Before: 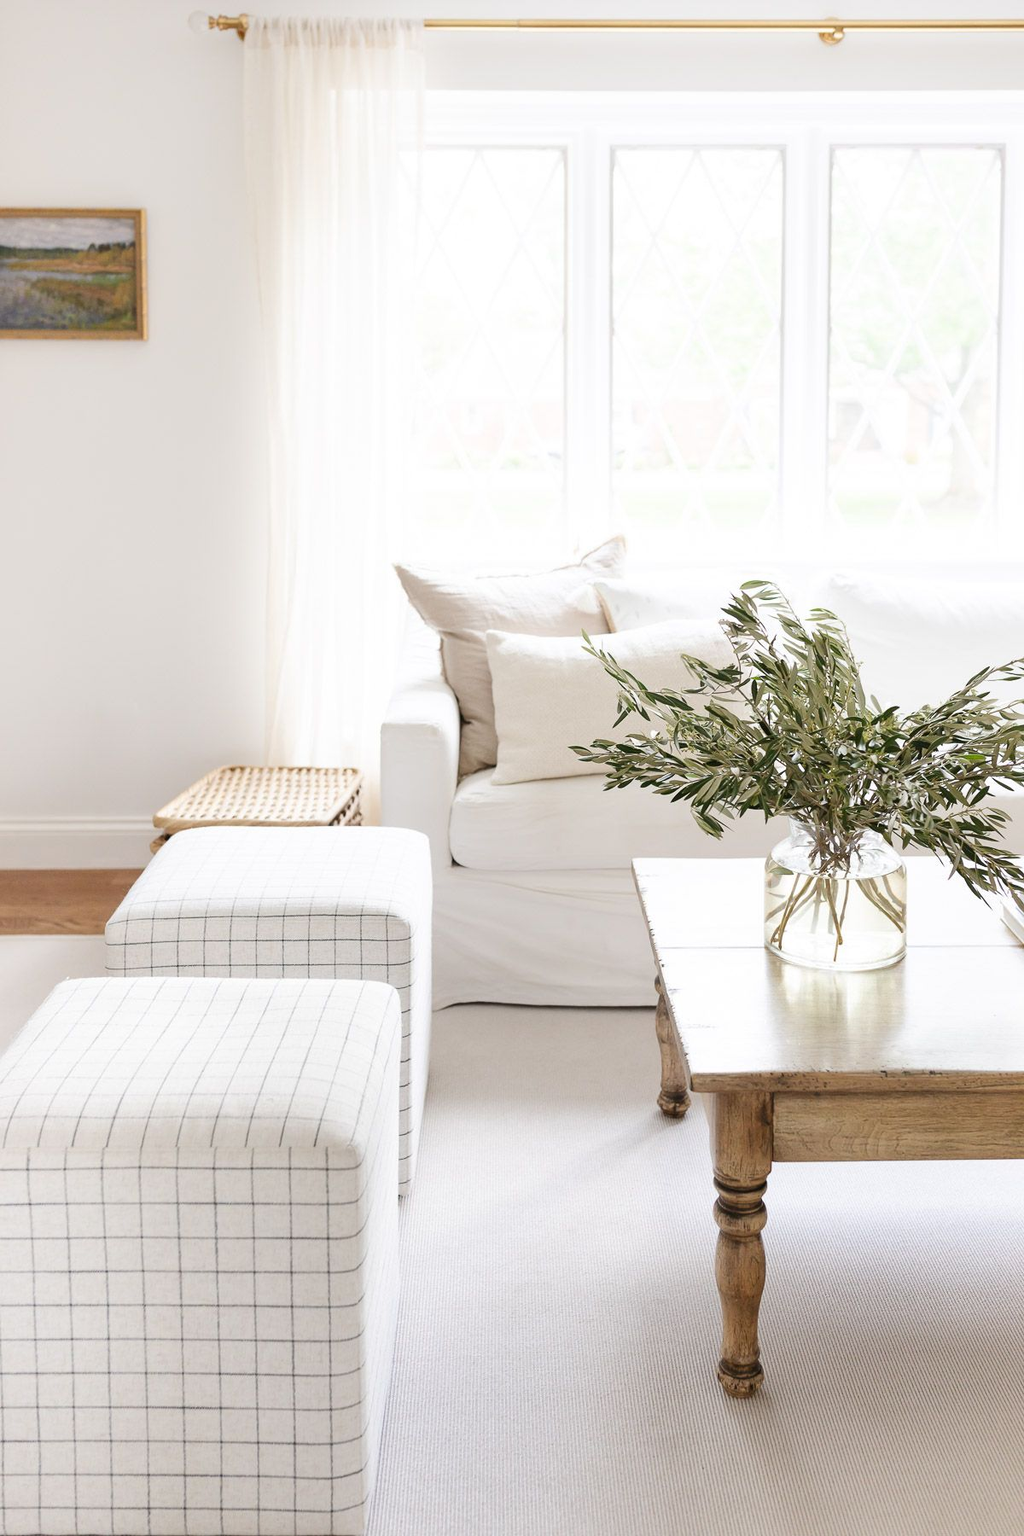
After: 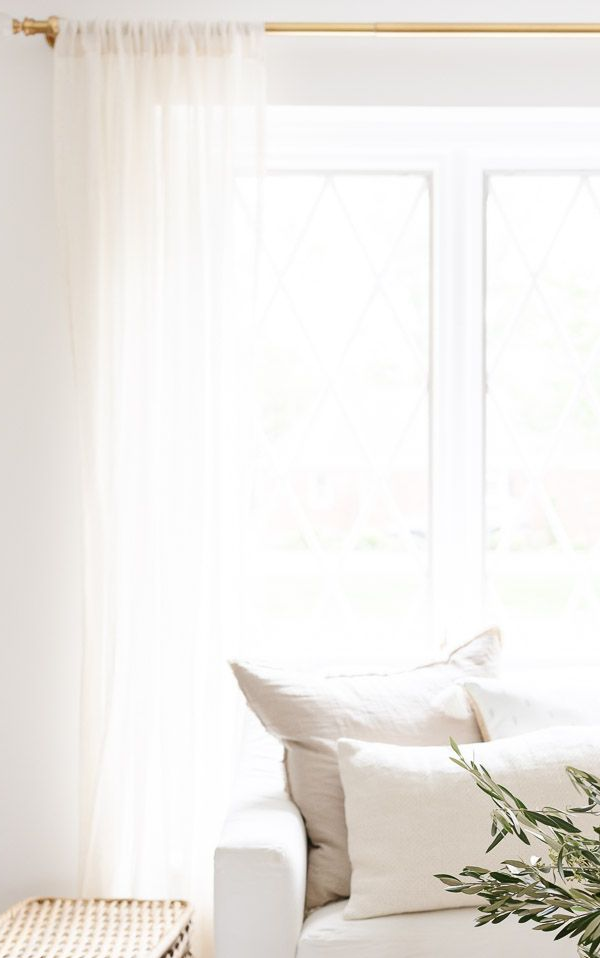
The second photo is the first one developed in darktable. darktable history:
crop: left 19.408%, right 30.546%, bottom 46.761%
